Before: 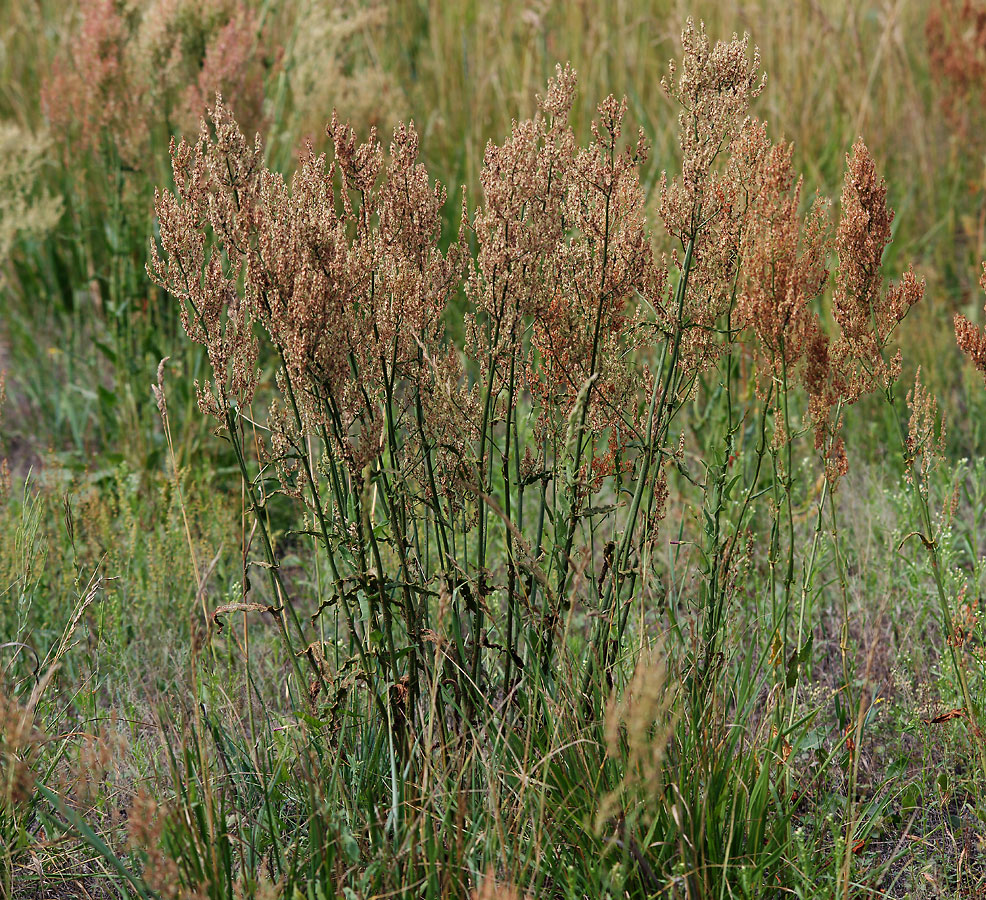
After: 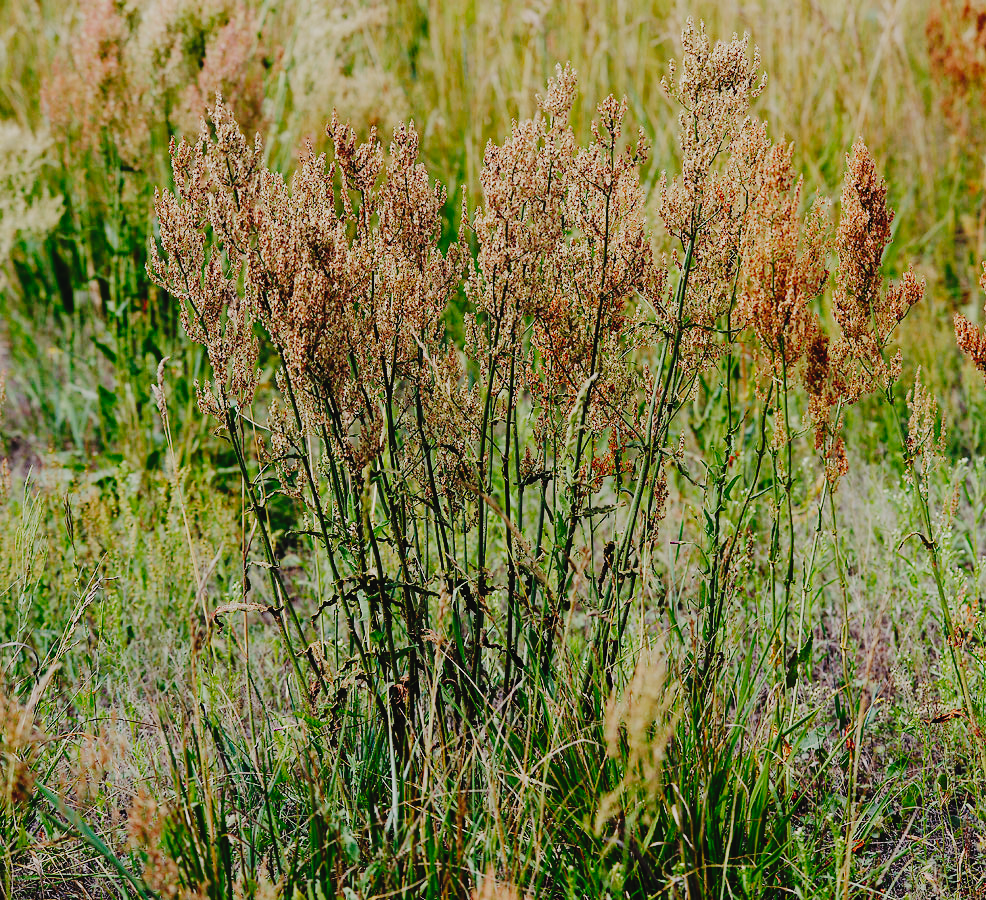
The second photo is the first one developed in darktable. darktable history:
filmic rgb: black relative exposure -7.65 EV, white relative exposure 4.56 EV, threshold 2.94 EV, hardness 3.61, contrast 1.054, preserve chrominance no, color science v3 (2019), use custom middle-gray values true, iterations of high-quality reconstruction 10, enable highlight reconstruction true
tone curve: curves: ch0 [(0, 0) (0.003, 0.031) (0.011, 0.033) (0.025, 0.038) (0.044, 0.049) (0.069, 0.059) (0.1, 0.071) (0.136, 0.093) (0.177, 0.142) (0.224, 0.204) (0.277, 0.292) (0.335, 0.387) (0.399, 0.484) (0.468, 0.567) (0.543, 0.643) (0.623, 0.712) (0.709, 0.776) (0.801, 0.837) (0.898, 0.903) (1, 1)], preserve colors none
